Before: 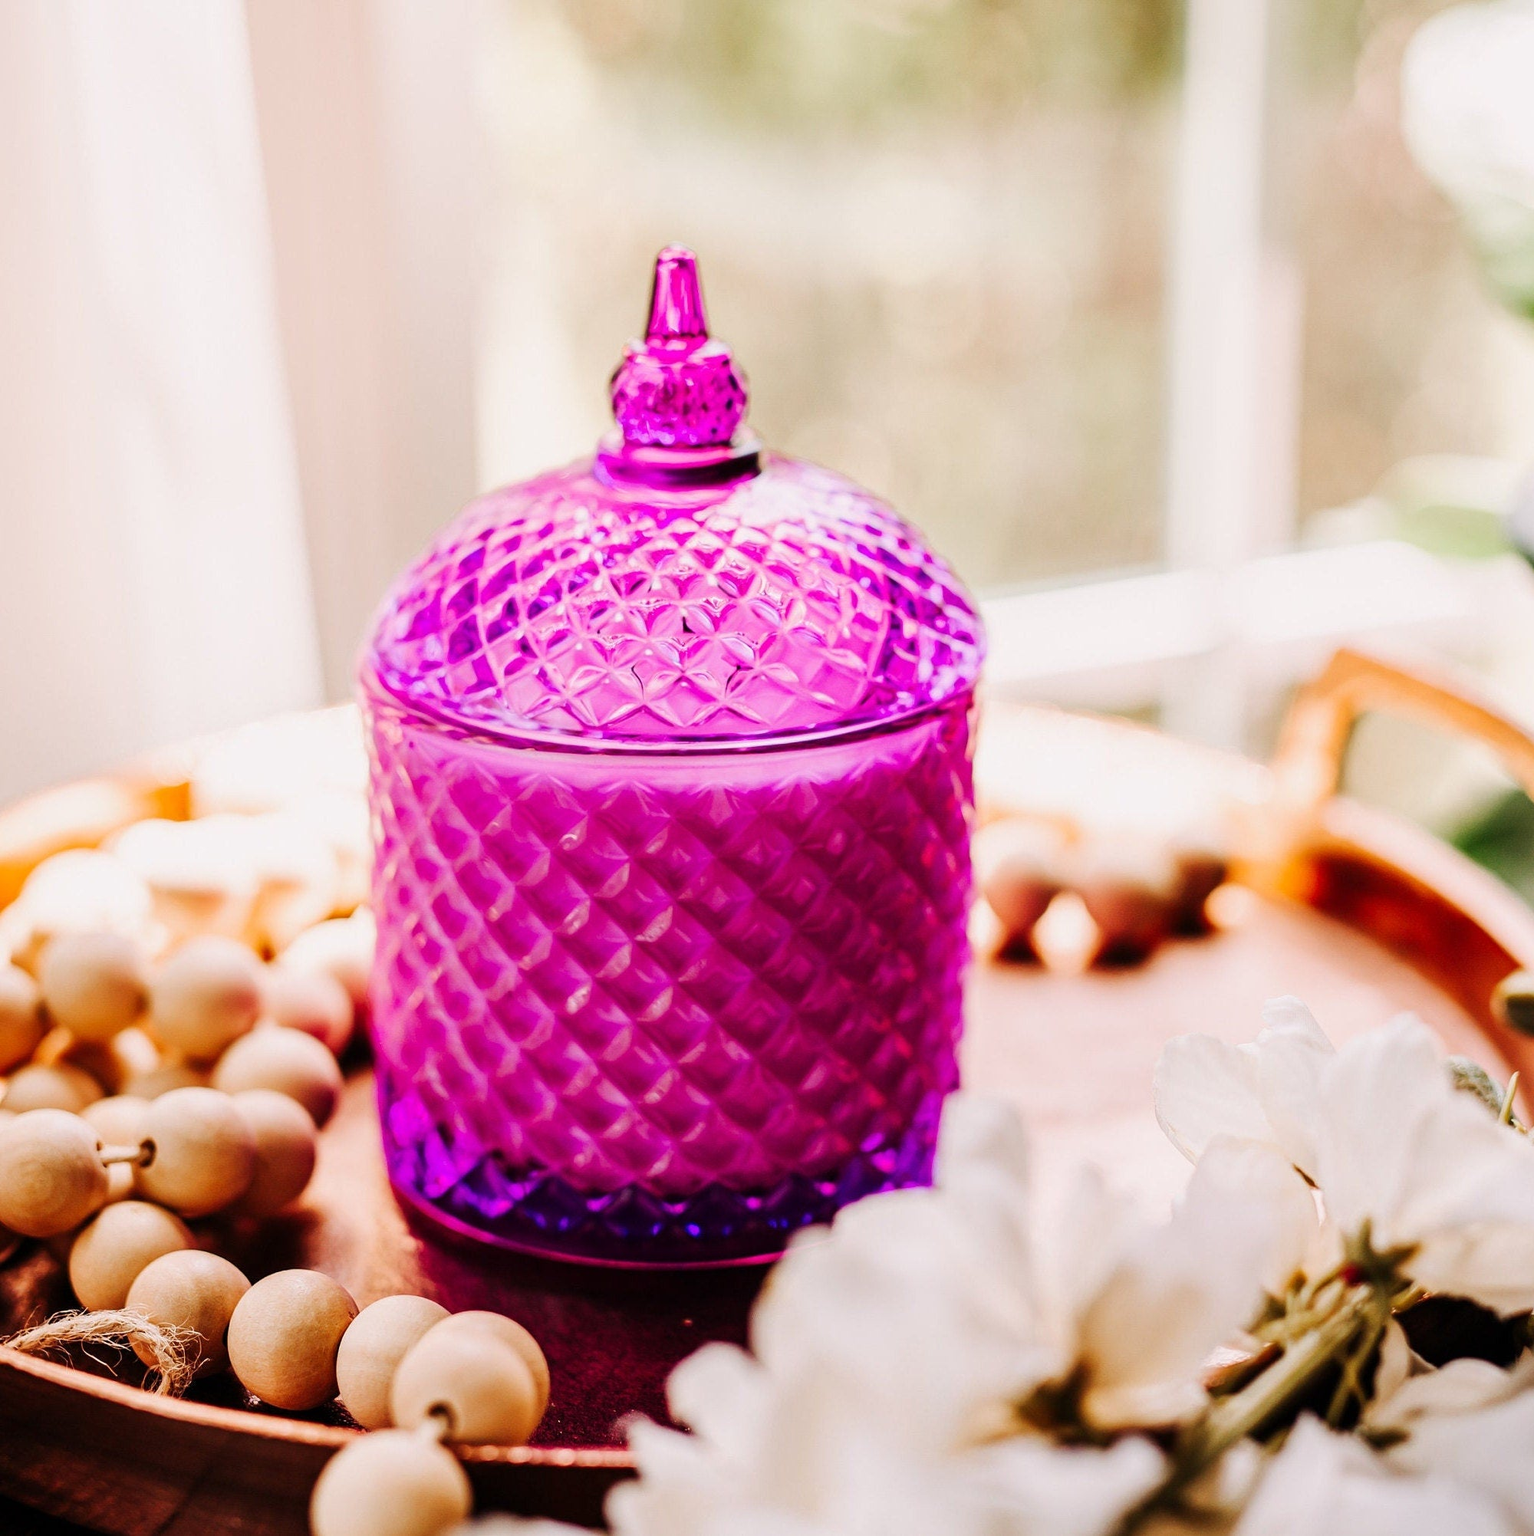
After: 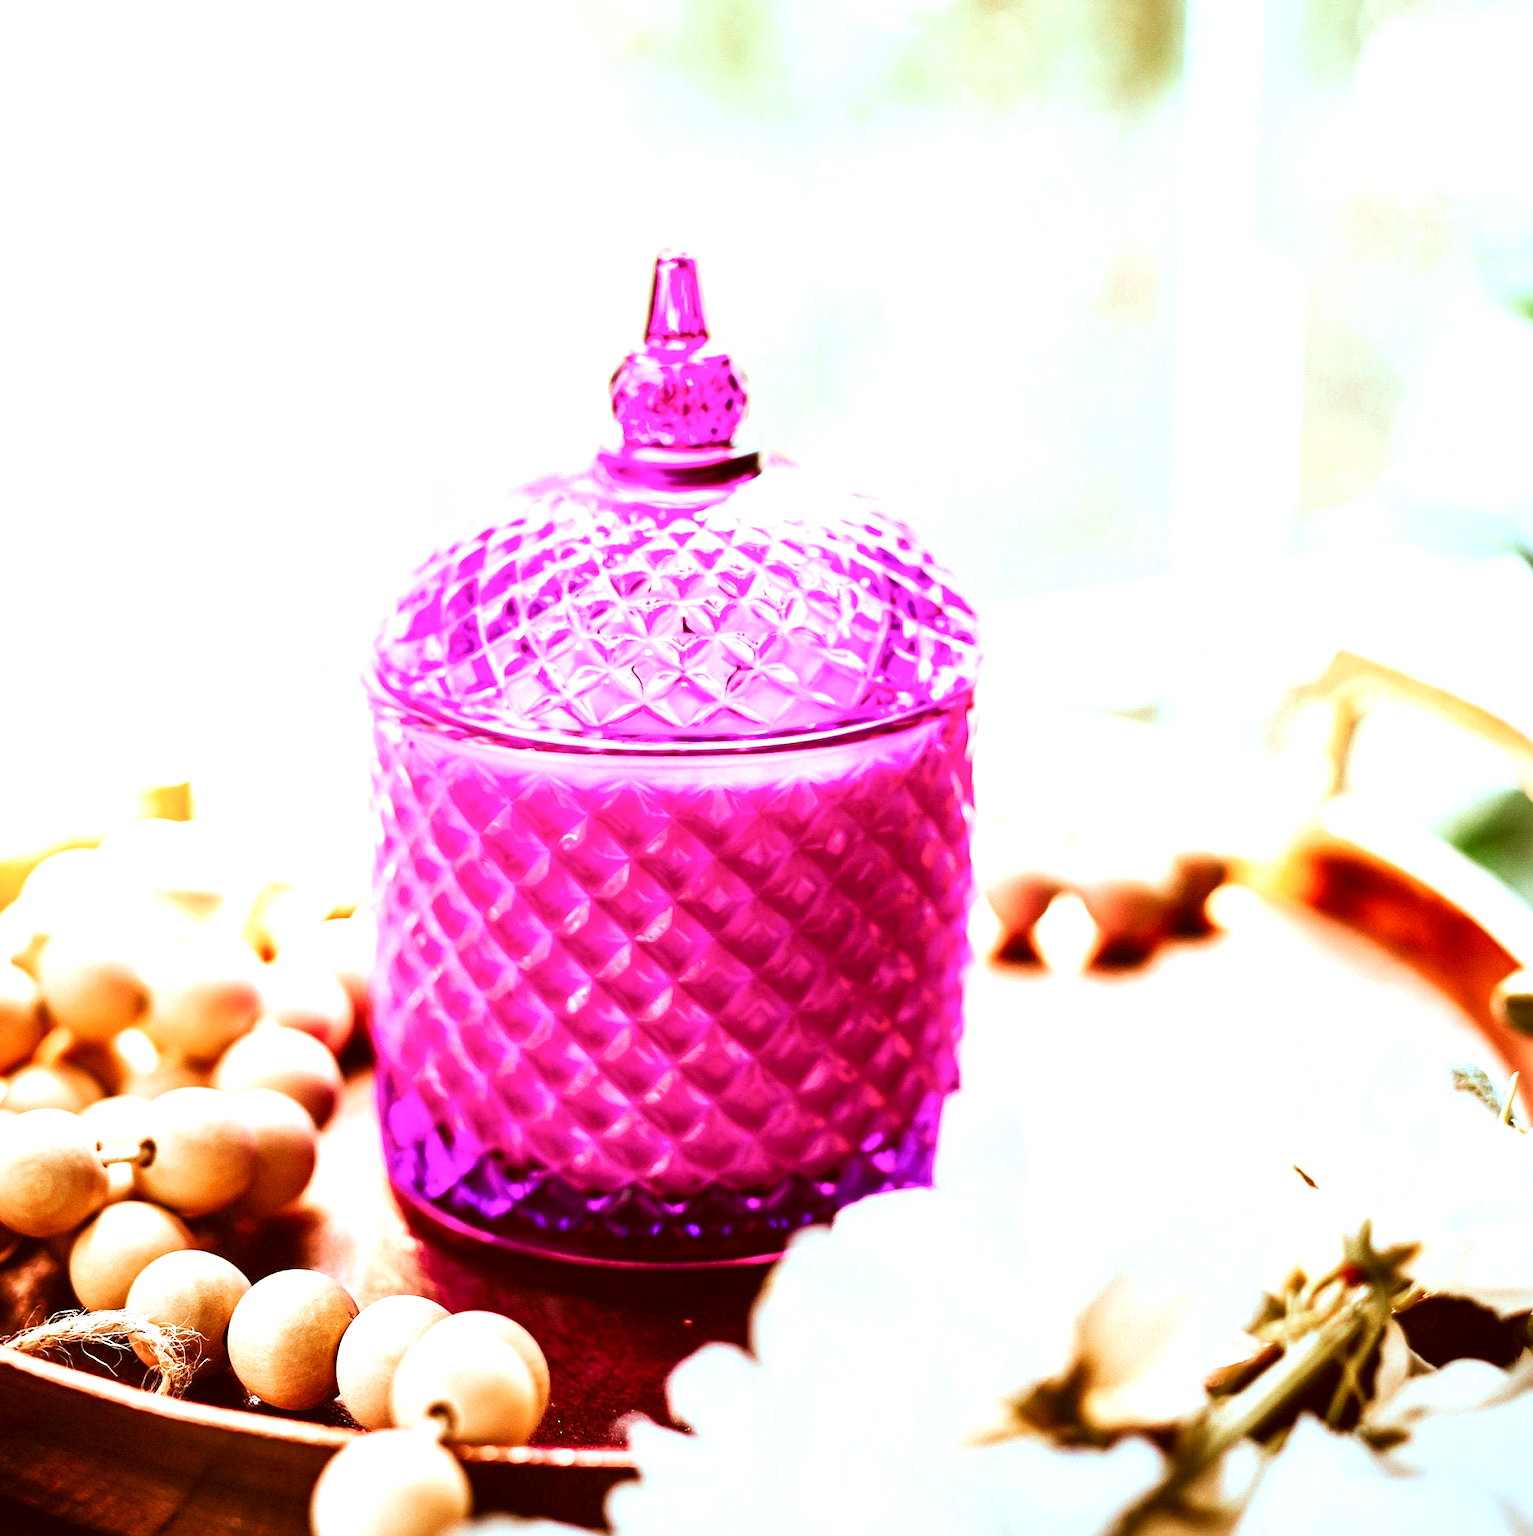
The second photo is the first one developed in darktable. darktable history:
color correction: highlights a* -14.62, highlights b* -16.22, shadows a* 10.12, shadows b* 29.4
white balance: red 1.009, blue 0.985
exposure: black level correction 0, exposure 1 EV, compensate exposure bias true, compensate highlight preservation false
